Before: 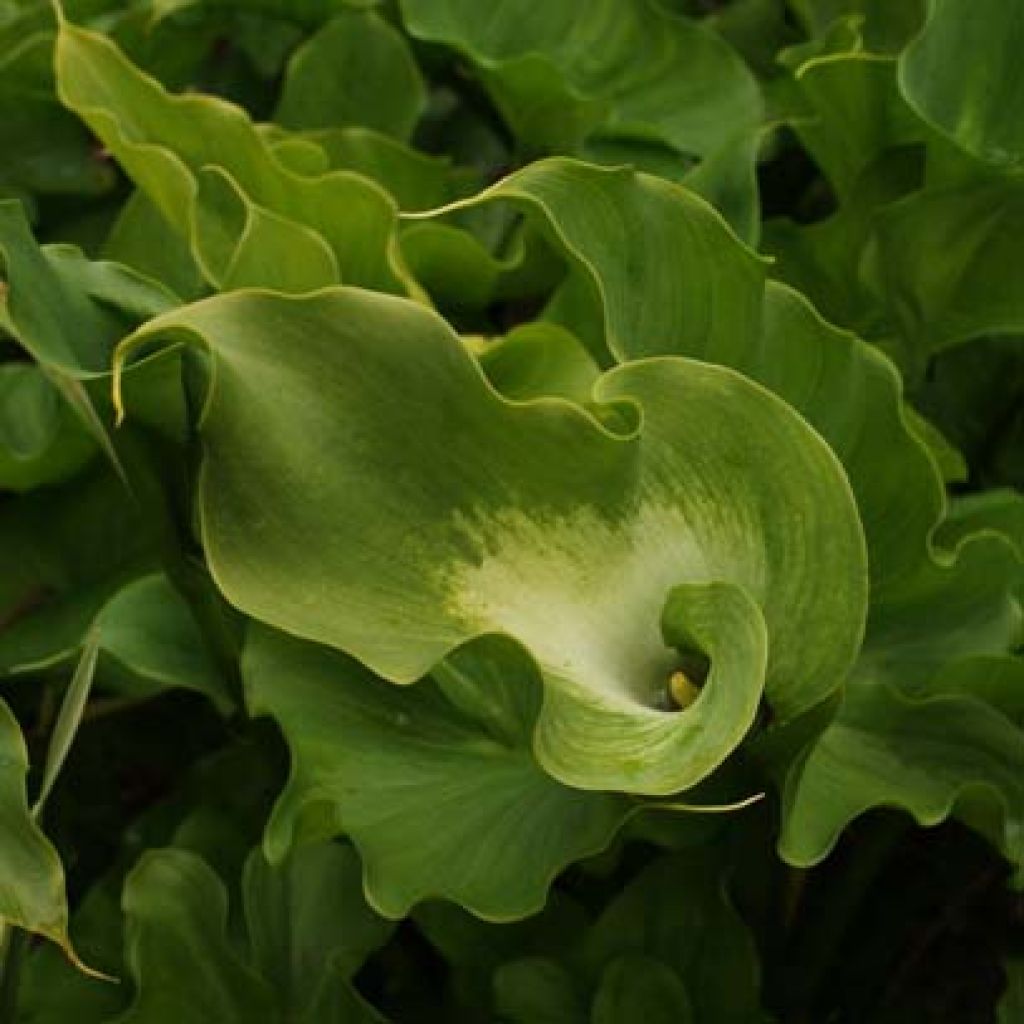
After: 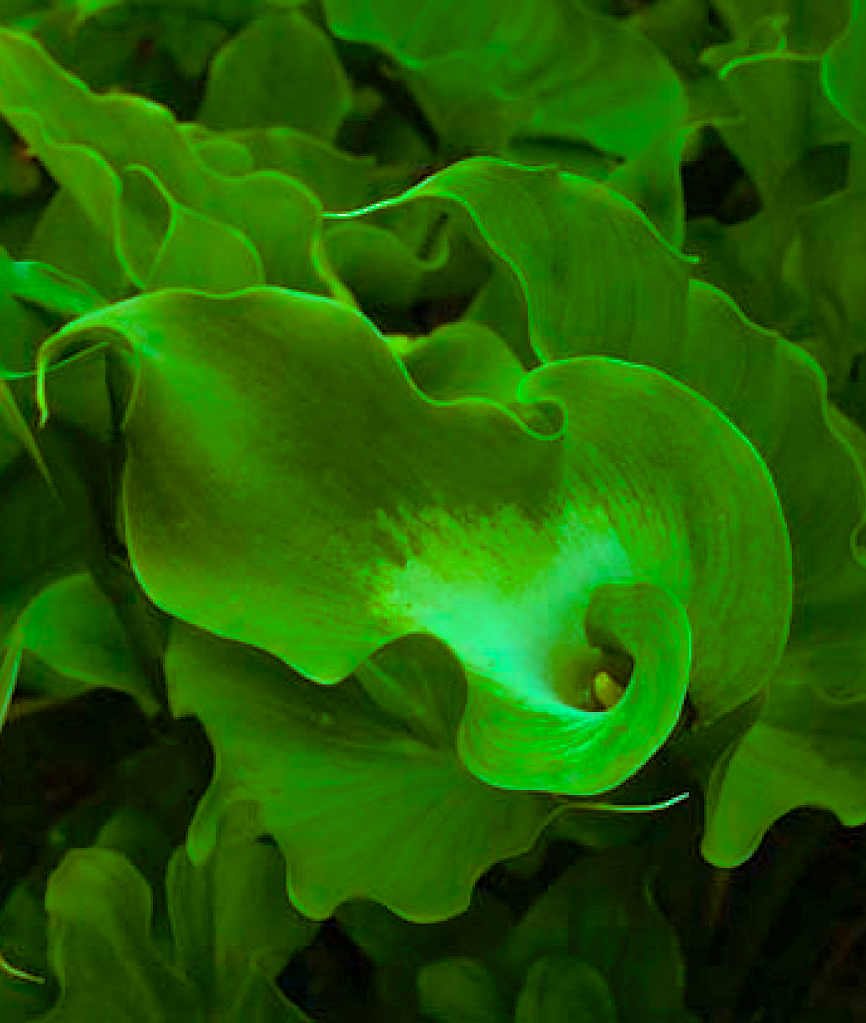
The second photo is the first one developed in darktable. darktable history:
crop: left 7.489%, right 7.845%
sharpen: on, module defaults
shadows and highlights: on, module defaults
color balance rgb: highlights gain › luminance 20.003%, highlights gain › chroma 13.118%, highlights gain › hue 172.71°, linear chroma grading › global chroma 8.757%, perceptual saturation grading › global saturation 28.069%, perceptual saturation grading › highlights -25.84%, perceptual saturation grading › mid-tones 25.472%, perceptual saturation grading › shadows 49.22%
